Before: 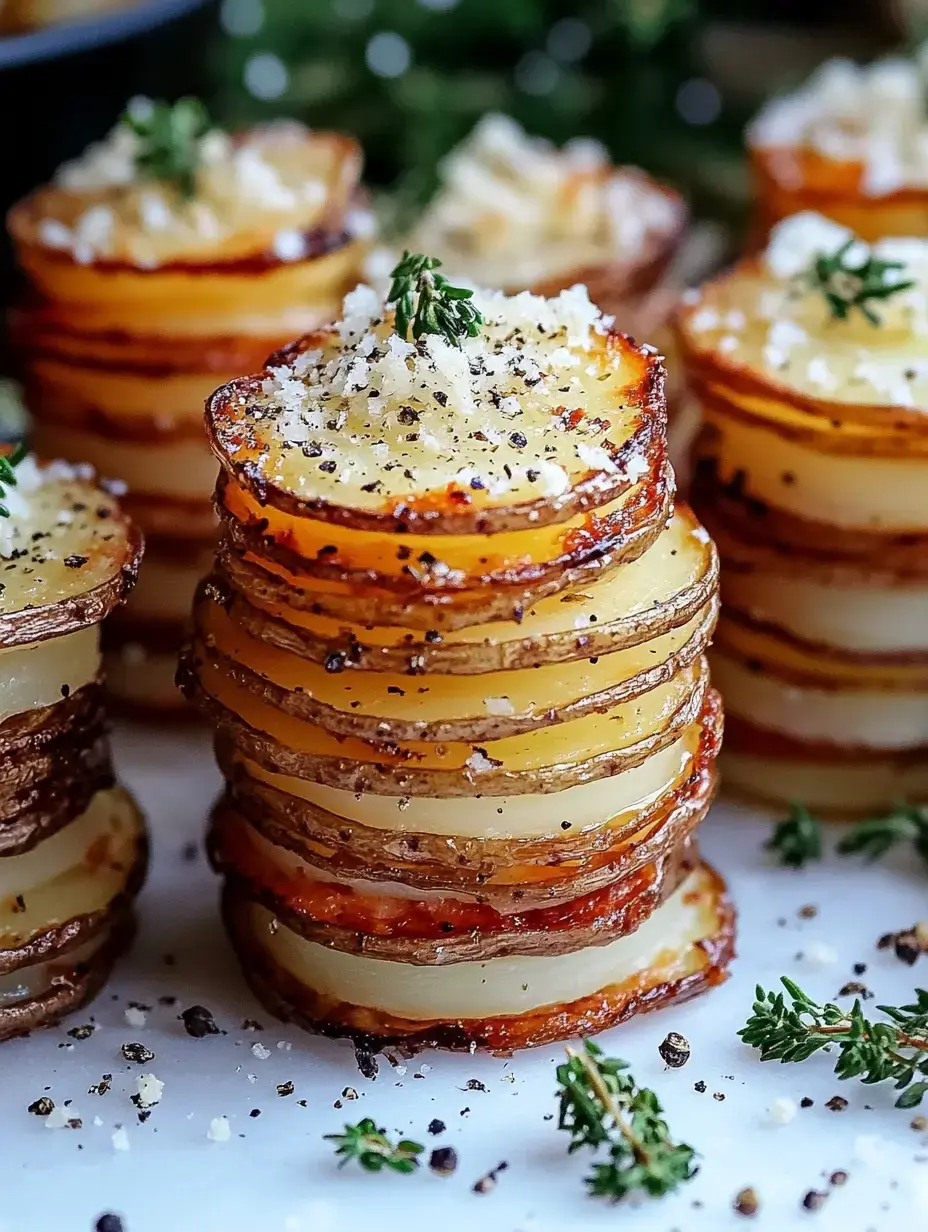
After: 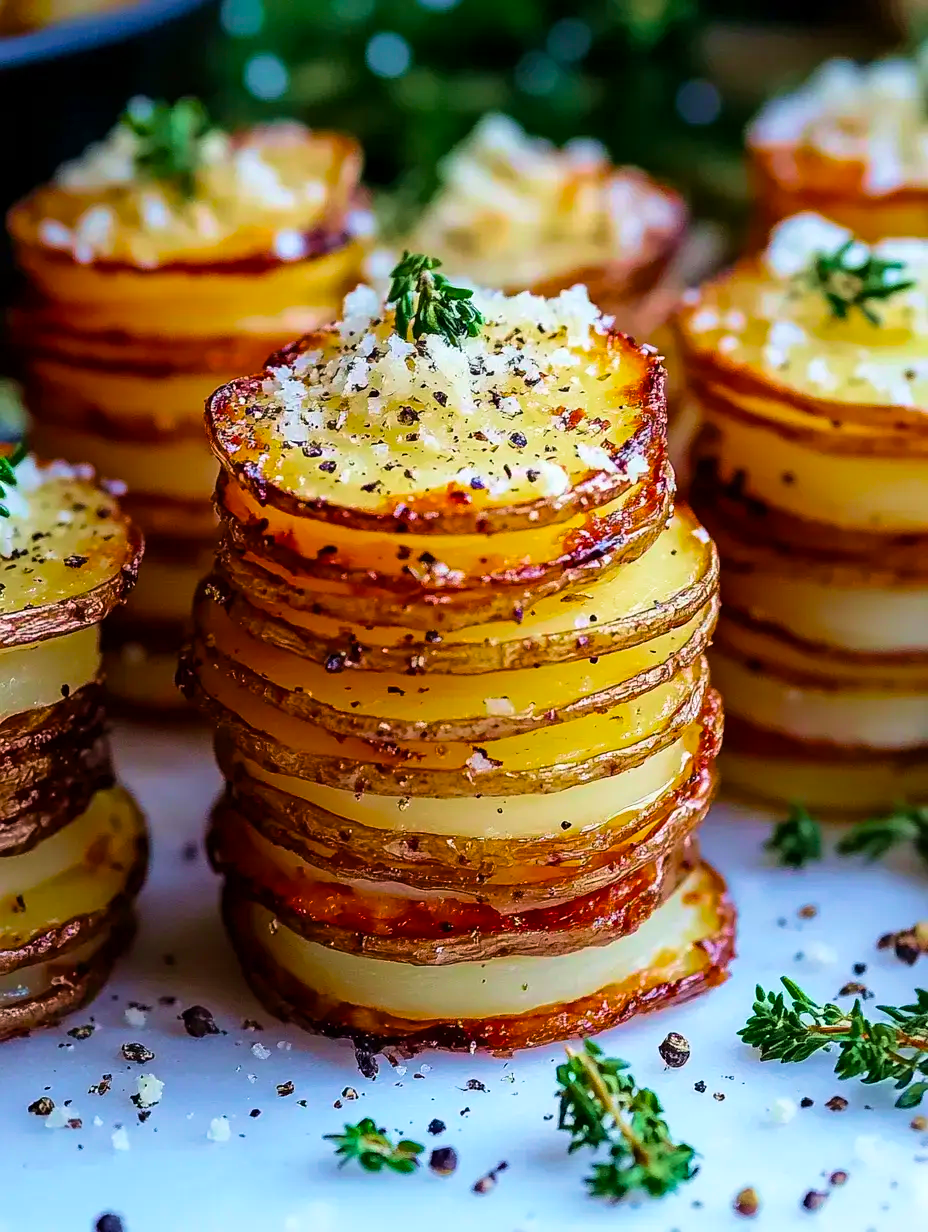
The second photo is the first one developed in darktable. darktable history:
velvia: strength 45.41%
color balance rgb: power › hue 209.79°, linear chroma grading › global chroma 25.296%, perceptual saturation grading › global saturation 30.954%
